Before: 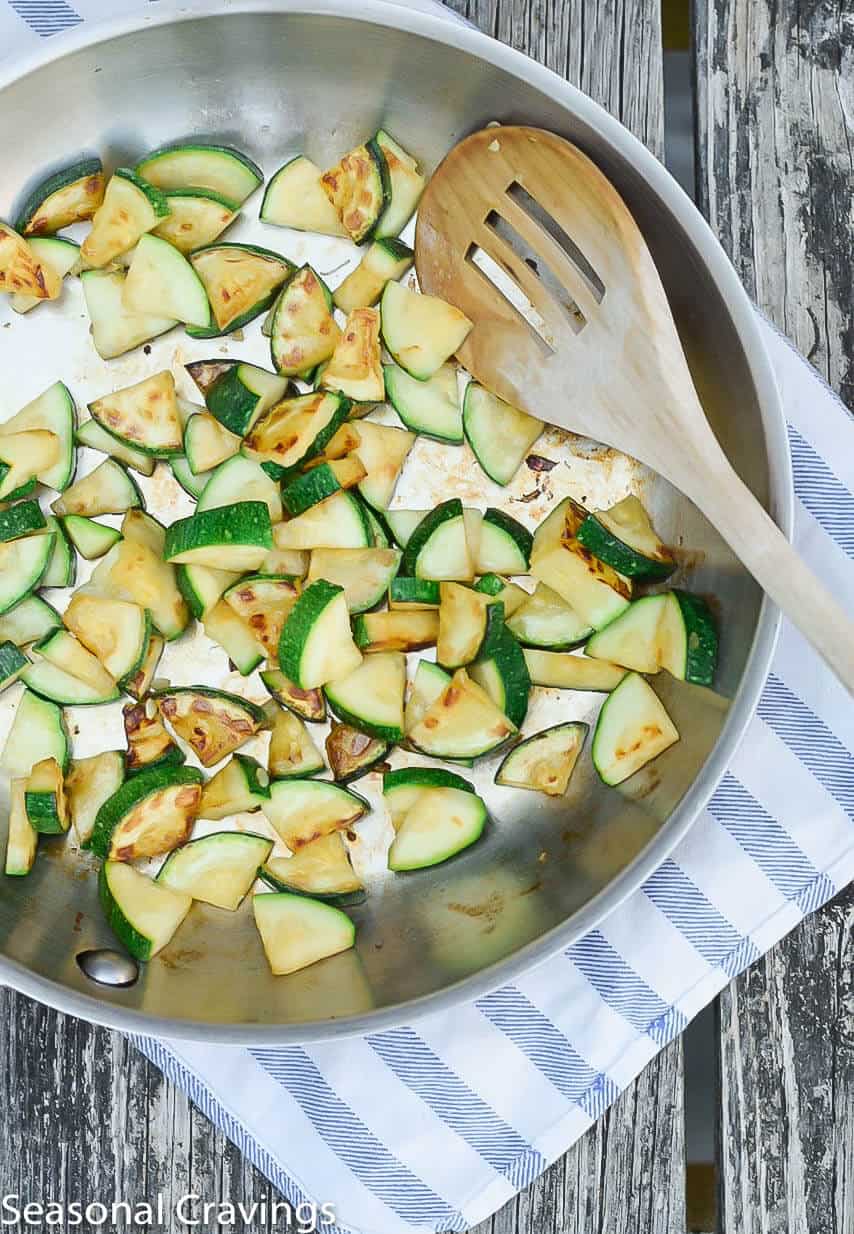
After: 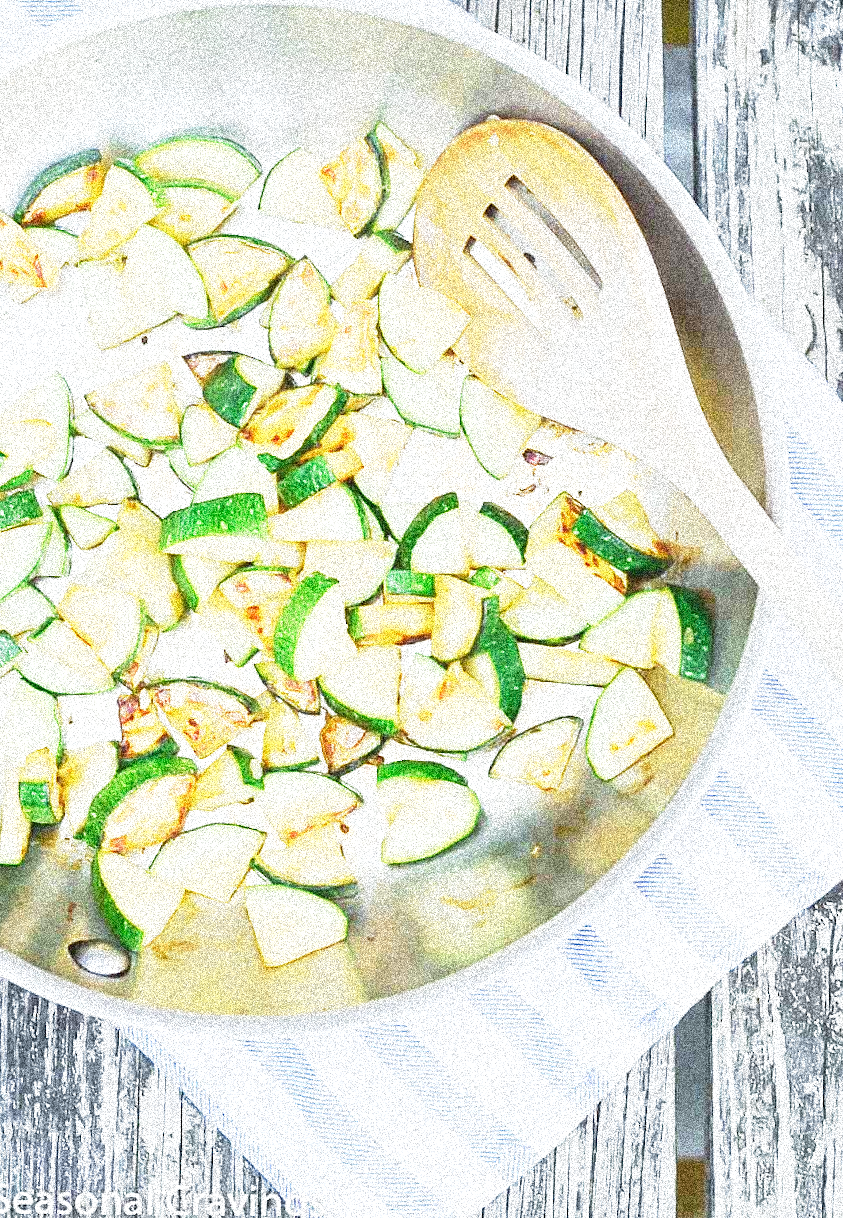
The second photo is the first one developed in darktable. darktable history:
base curve: curves: ch0 [(0, 0) (0.088, 0.125) (0.176, 0.251) (0.354, 0.501) (0.613, 0.749) (1, 0.877)], preserve colors none
crop and rotate: angle -0.5°
grain: coarseness 3.75 ISO, strength 100%, mid-tones bias 0%
white balance: red 0.988, blue 1.017
exposure: black level correction 0, exposure 1.6 EV, compensate exposure bias true, compensate highlight preservation false
